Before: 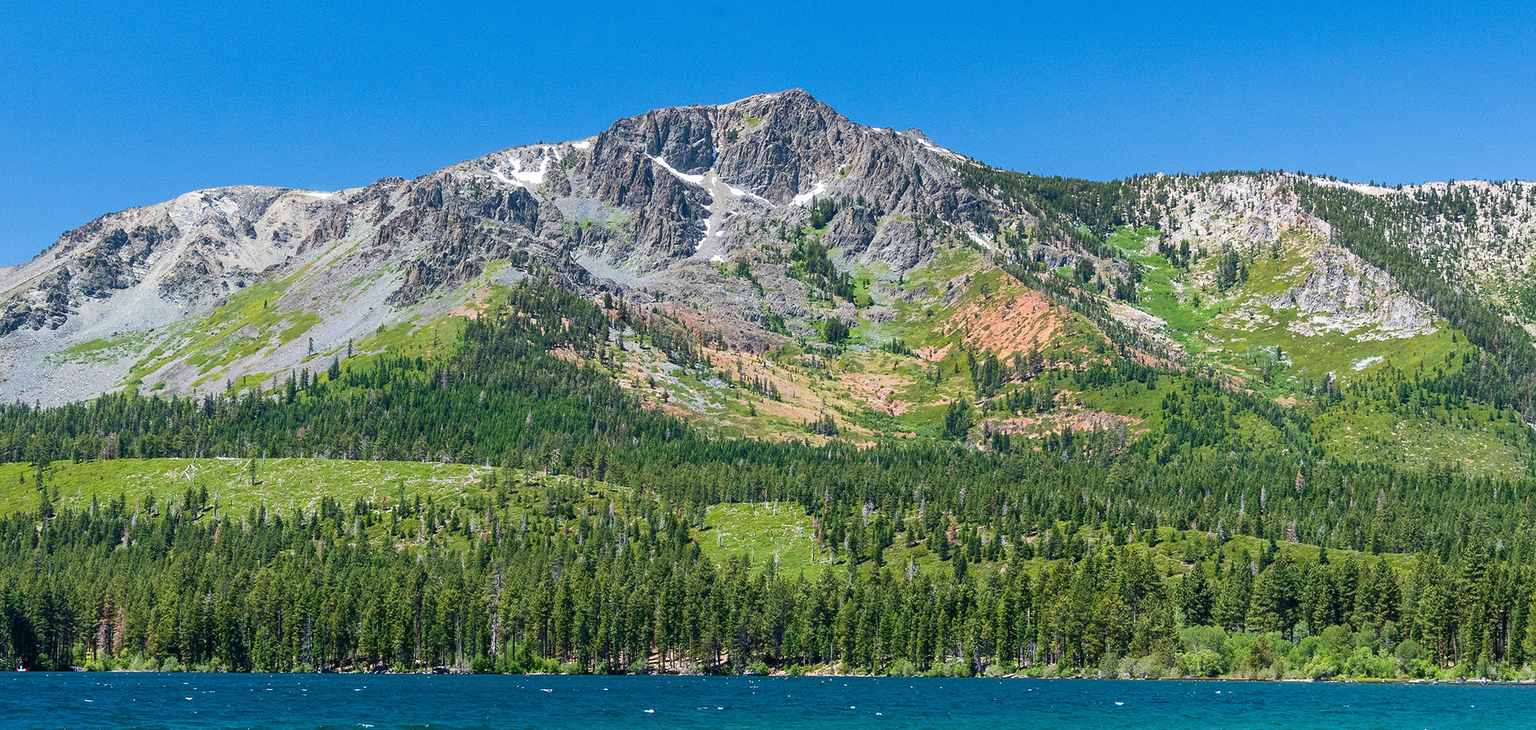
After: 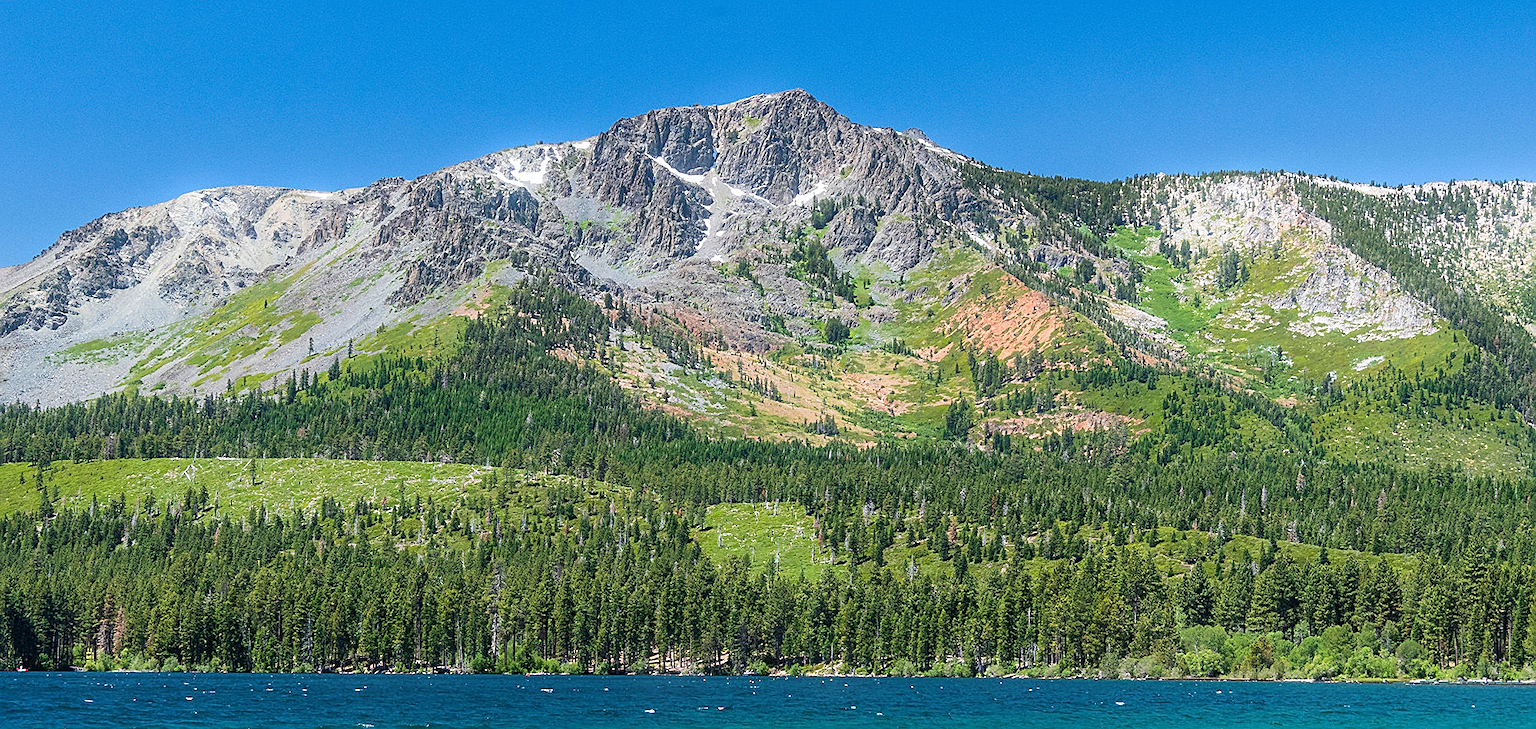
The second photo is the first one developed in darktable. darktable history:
sharpen: on, module defaults
bloom: size 5%, threshold 95%, strength 15%
